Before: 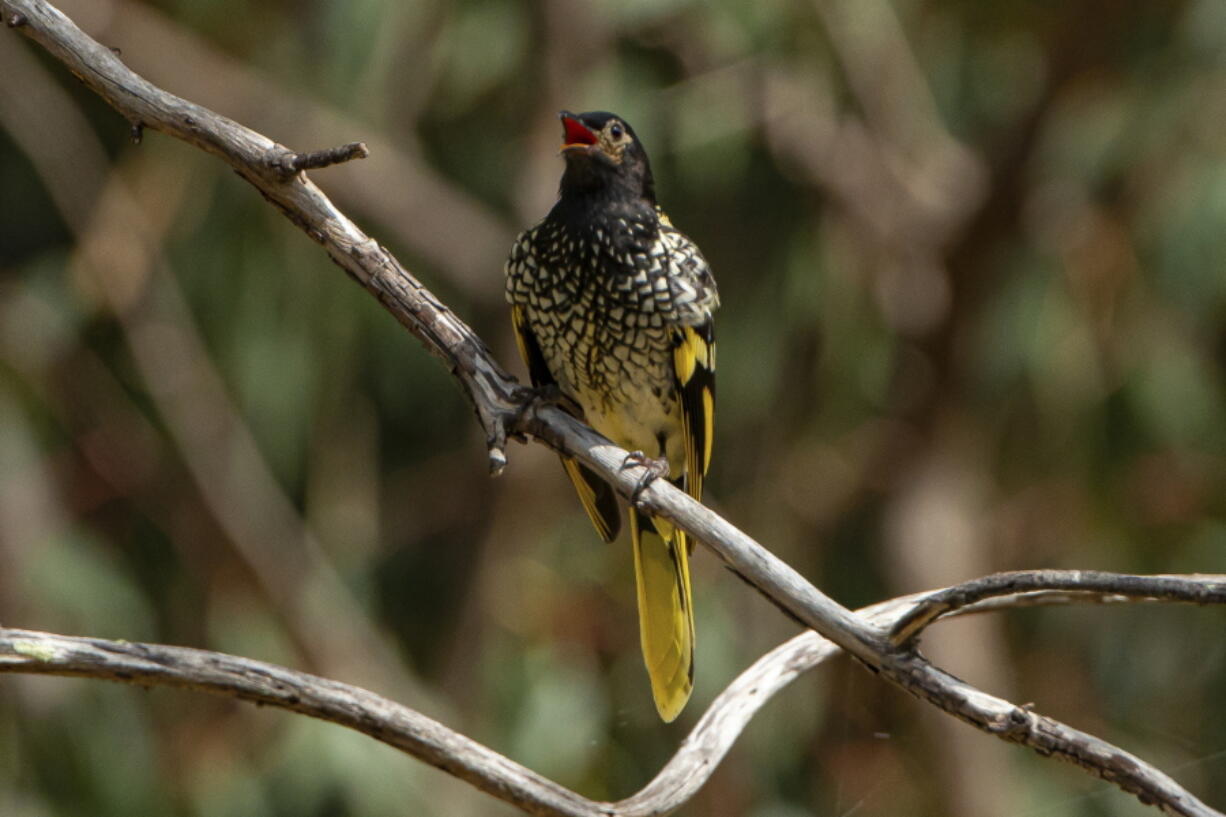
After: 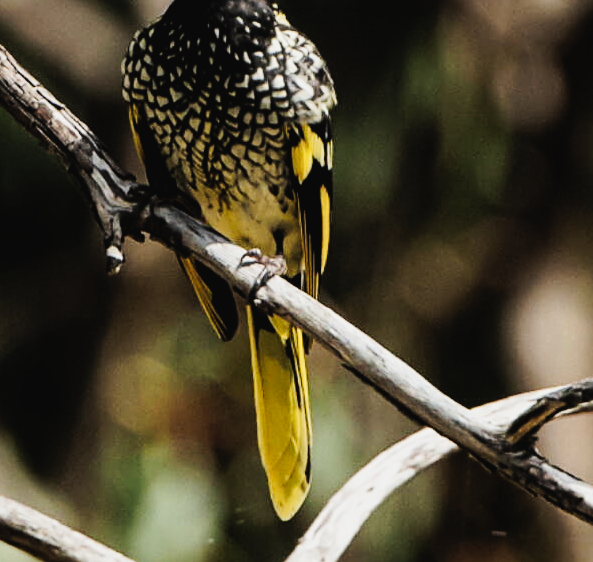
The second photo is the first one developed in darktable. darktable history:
sharpen: on, module defaults
tone curve: curves: ch0 [(0, 0.023) (0.103, 0.087) (0.295, 0.297) (0.445, 0.531) (0.553, 0.665) (0.735, 0.843) (0.994, 1)]; ch1 [(0, 0) (0.414, 0.395) (0.447, 0.447) (0.485, 0.5) (0.512, 0.524) (0.542, 0.581) (0.581, 0.632) (0.646, 0.715) (1, 1)]; ch2 [(0, 0) (0.369, 0.388) (0.449, 0.431) (0.478, 0.471) (0.516, 0.517) (0.579, 0.624) (0.674, 0.775) (1, 1)], preserve colors none
crop: left 31.314%, top 24.801%, right 20.253%, bottom 6.333%
filmic rgb: black relative exposure -5.04 EV, white relative exposure 3.95 EV, hardness 2.89, contrast 1.301, highlights saturation mix -31.11%
haze removal: strength -0.093, compatibility mode true, adaptive false
